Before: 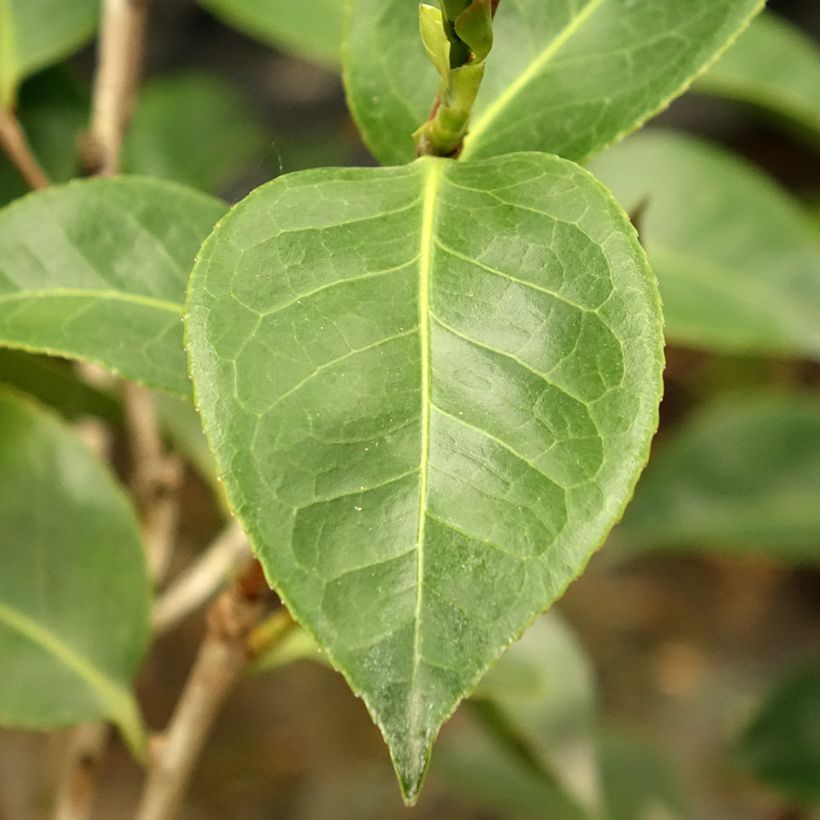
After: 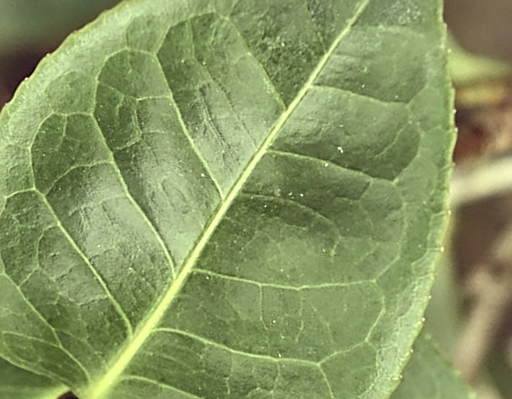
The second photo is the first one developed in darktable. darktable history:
color correction: highlights a* -20.38, highlights b* 20.2, shadows a* 19.9, shadows b* -20.29, saturation 0.426
sharpen: on, module defaults
crop and rotate: angle 147.54°, left 9.087%, top 15.608%, right 4.556%, bottom 17.169%
contrast brightness saturation: contrast 0.07, brightness 0.175, saturation 0.408
shadows and highlights: shadows 24.4, highlights -79.62, highlights color adjustment 42.06%, soften with gaussian
tone equalizer: on, module defaults
